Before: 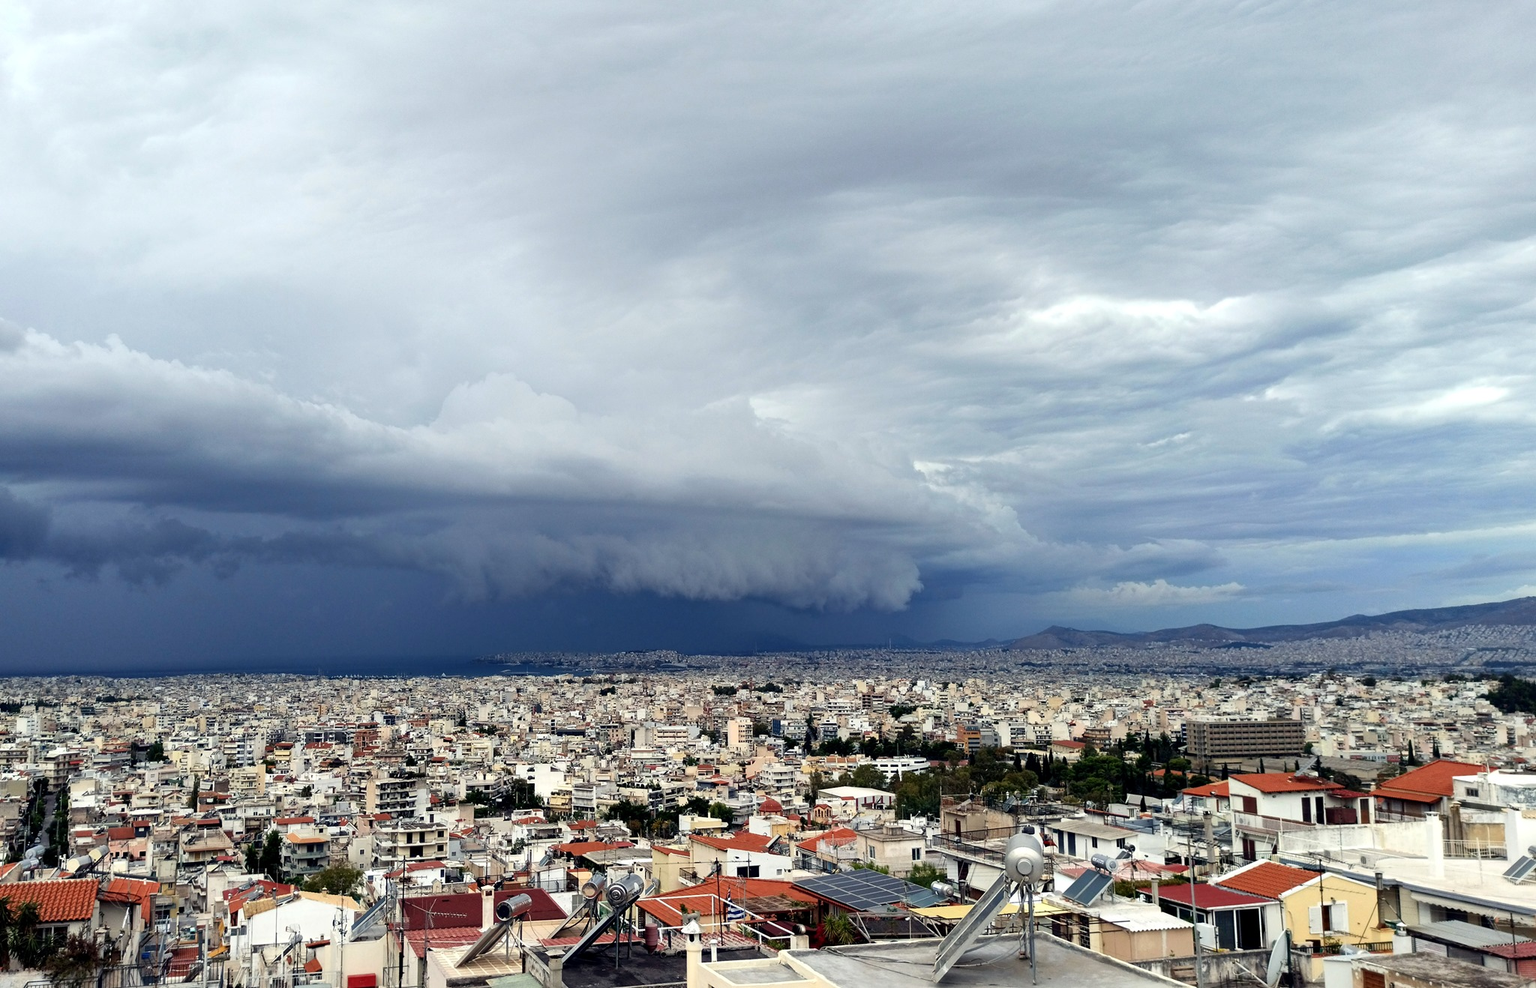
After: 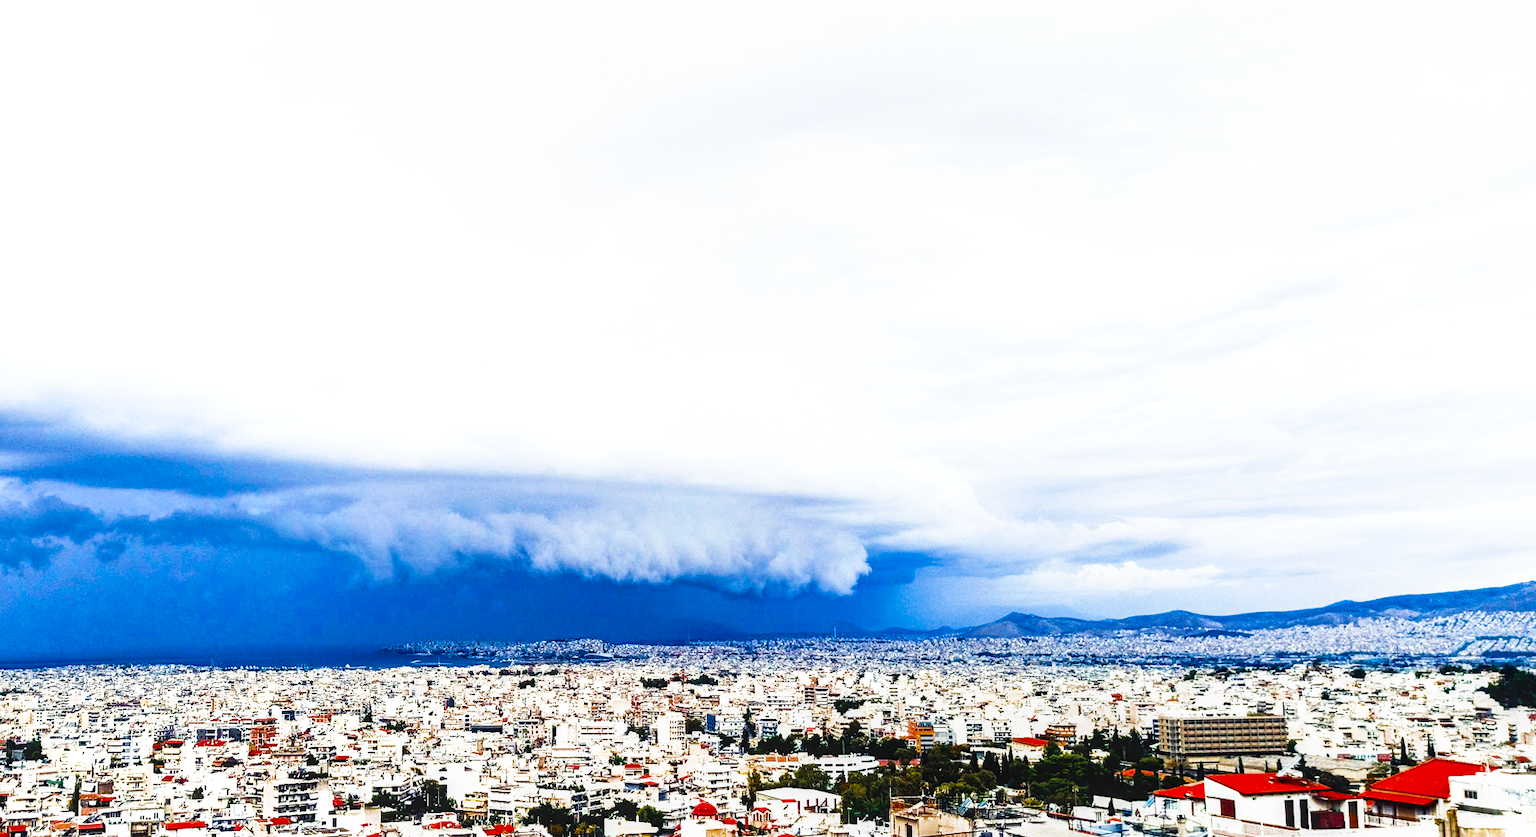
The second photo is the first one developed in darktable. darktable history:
color zones: curves: ch0 [(0.11, 0.396) (0.195, 0.36) (0.25, 0.5) (0.303, 0.412) (0.357, 0.544) (0.75, 0.5) (0.967, 0.328)]; ch1 [(0, 0.468) (0.112, 0.512) (0.202, 0.6) (0.25, 0.5) (0.307, 0.352) (0.357, 0.544) (0.75, 0.5) (0.963, 0.524)]
exposure: exposure 1.15 EV, compensate highlight preservation false
local contrast: on, module defaults
sigmoid: contrast 1.86, skew 0.35
crop: left 8.155%, top 6.611%, bottom 15.385%
color balance rgb: linear chroma grading › global chroma 9%, perceptual saturation grading › global saturation 36%, perceptual saturation grading › shadows 35%, perceptual brilliance grading › global brilliance 15%, perceptual brilliance grading › shadows -35%, global vibrance 15%
